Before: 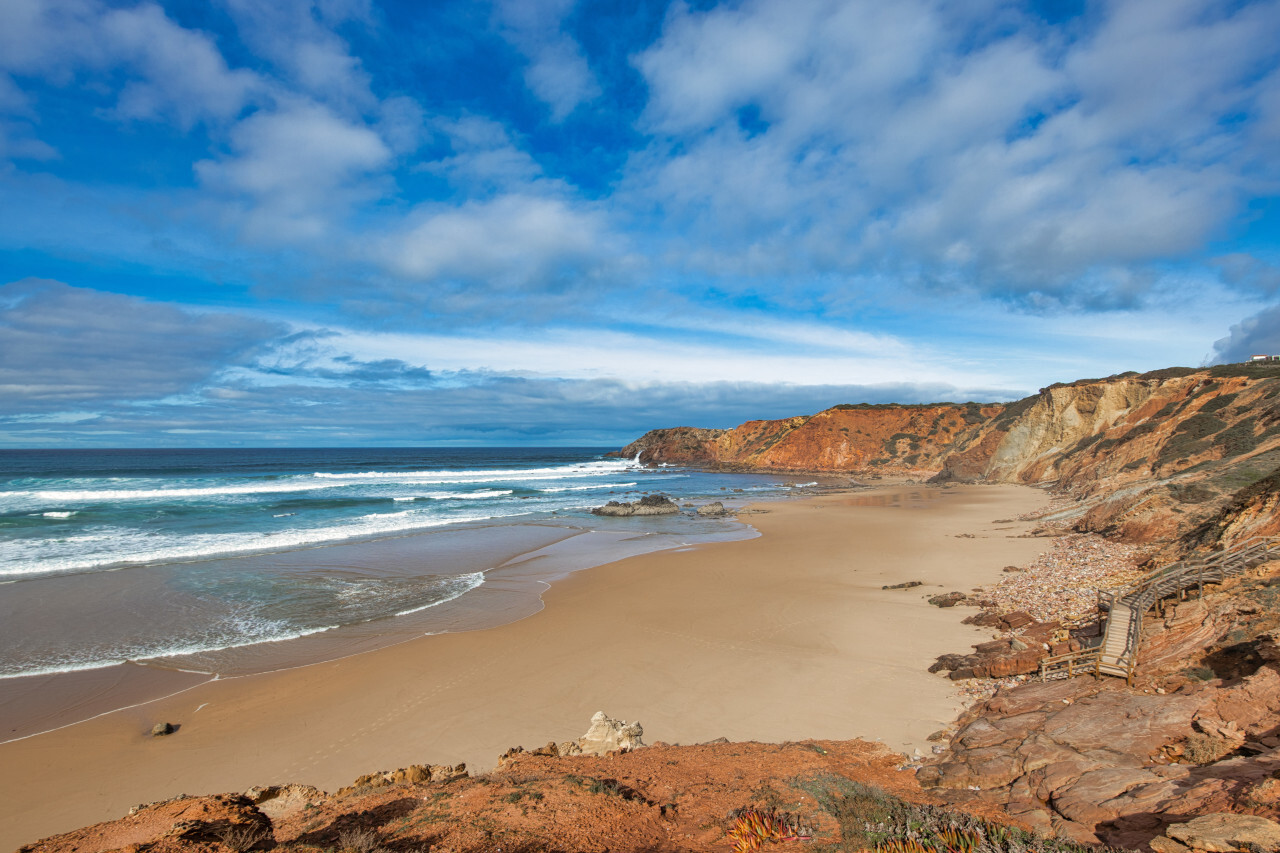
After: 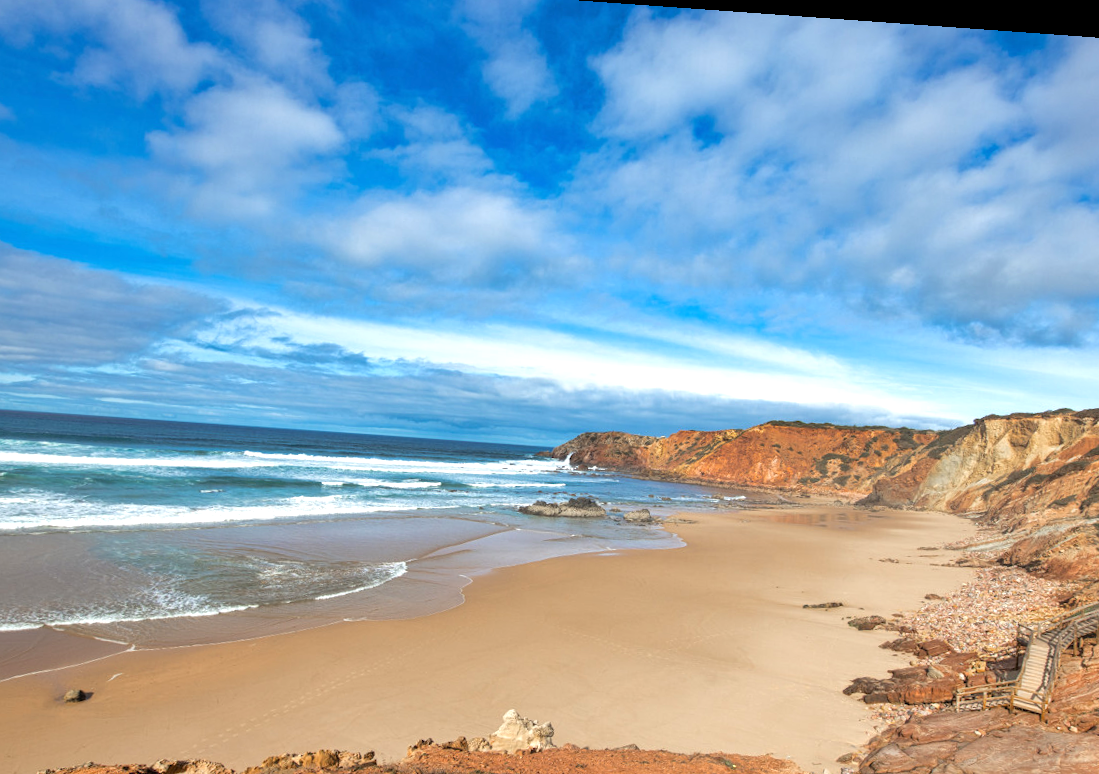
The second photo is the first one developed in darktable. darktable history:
crop and rotate: left 7.196%, top 4.574%, right 10.605%, bottom 13.178%
rotate and perspective: rotation 4.1°, automatic cropping off
exposure: exposure 0.493 EV, compensate highlight preservation false
